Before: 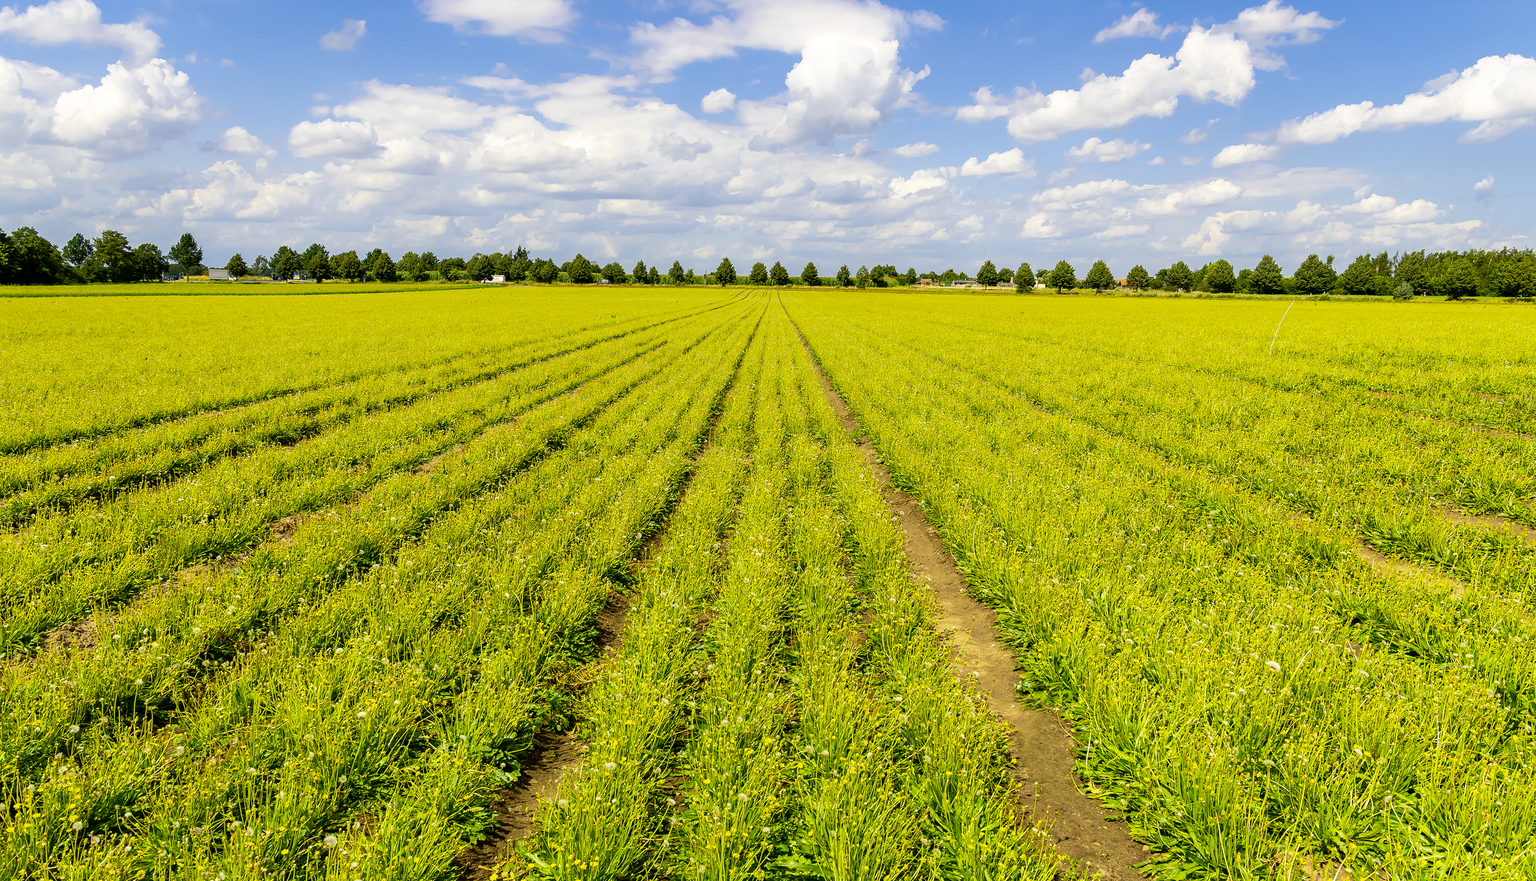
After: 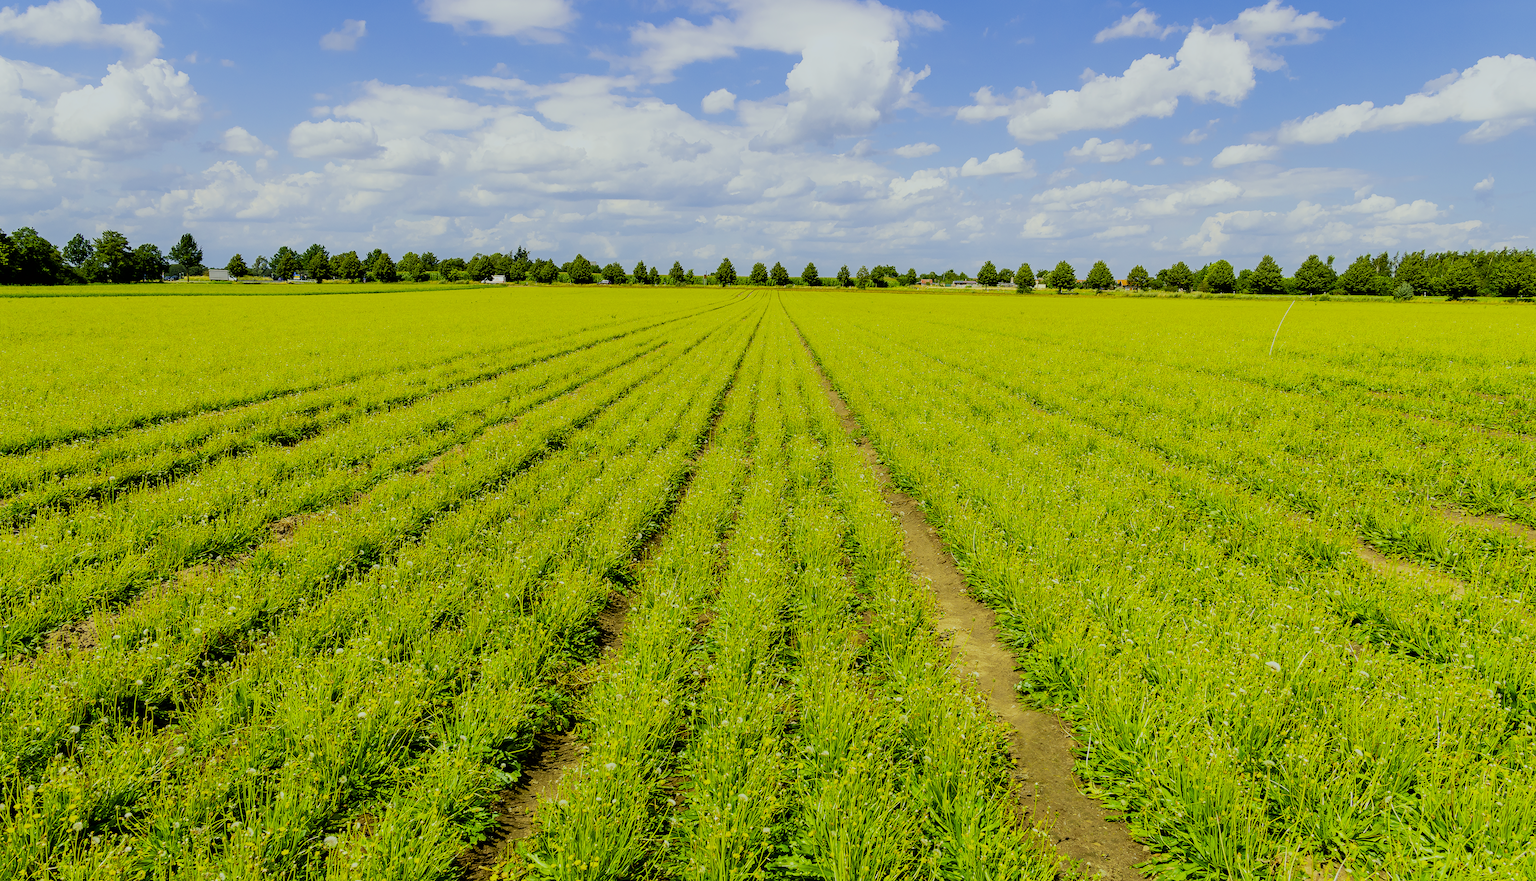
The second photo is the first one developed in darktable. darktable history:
color correction: highlights a* 0.816, highlights b* 2.78, saturation 1.1
white balance: red 0.925, blue 1.046
filmic rgb: black relative exposure -7.65 EV, white relative exposure 4.56 EV, hardness 3.61
